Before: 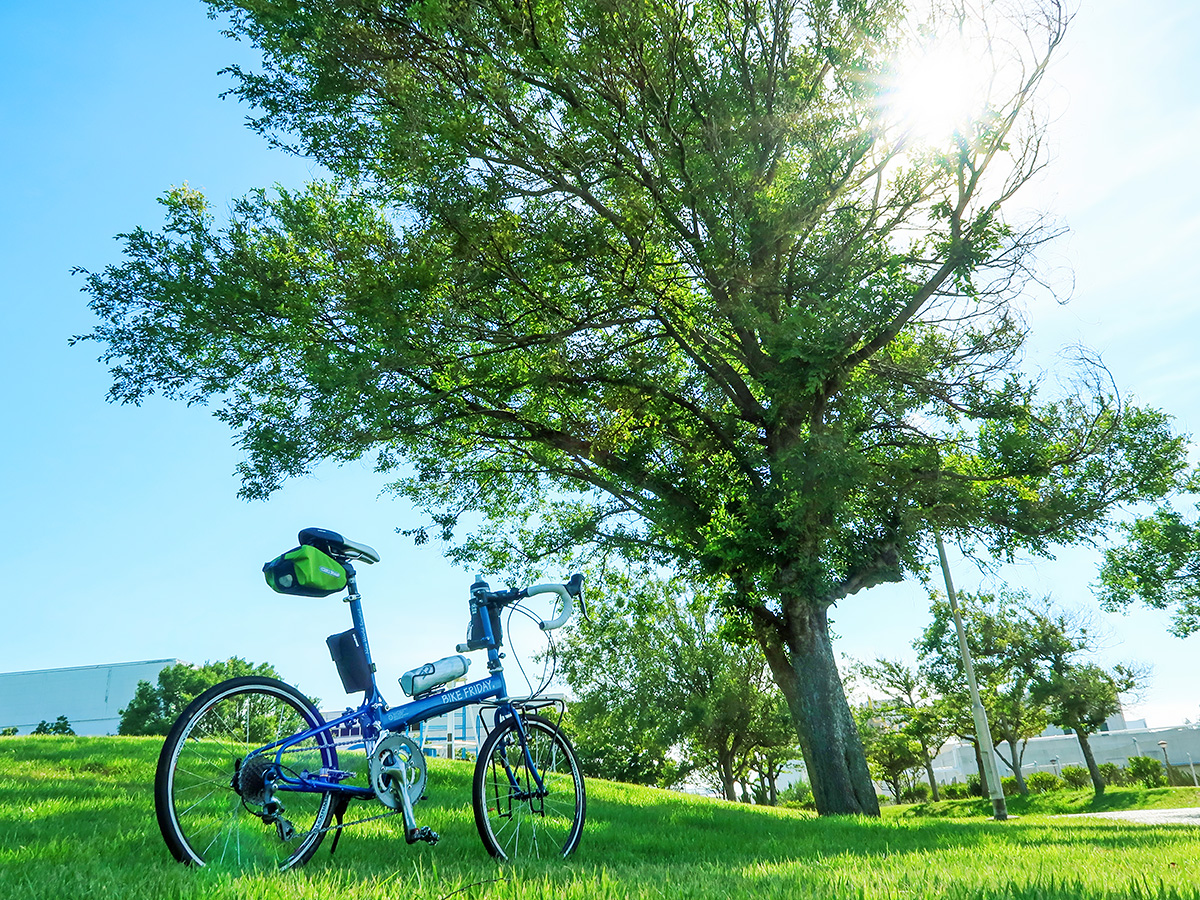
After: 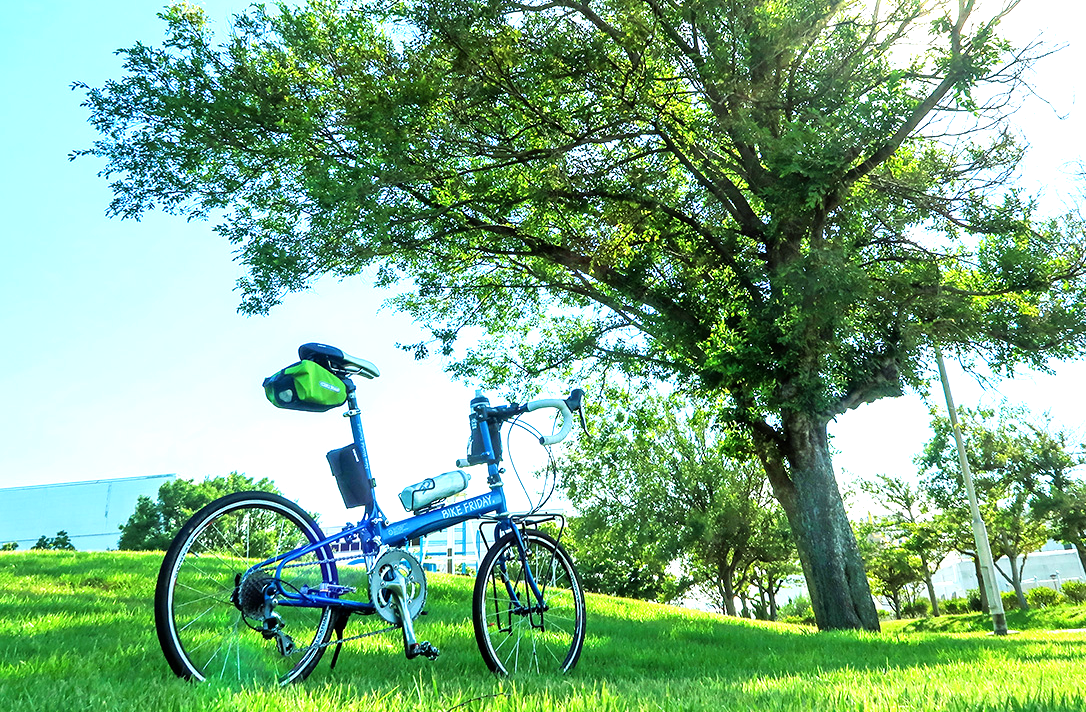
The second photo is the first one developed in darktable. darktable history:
tone equalizer: -8 EV -0.766 EV, -7 EV -0.733 EV, -6 EV -0.562 EV, -5 EV -0.371 EV, -3 EV 0.373 EV, -2 EV 0.6 EV, -1 EV 0.686 EV, +0 EV 0.755 EV
crop: top 20.603%, right 9.448%, bottom 0.217%
